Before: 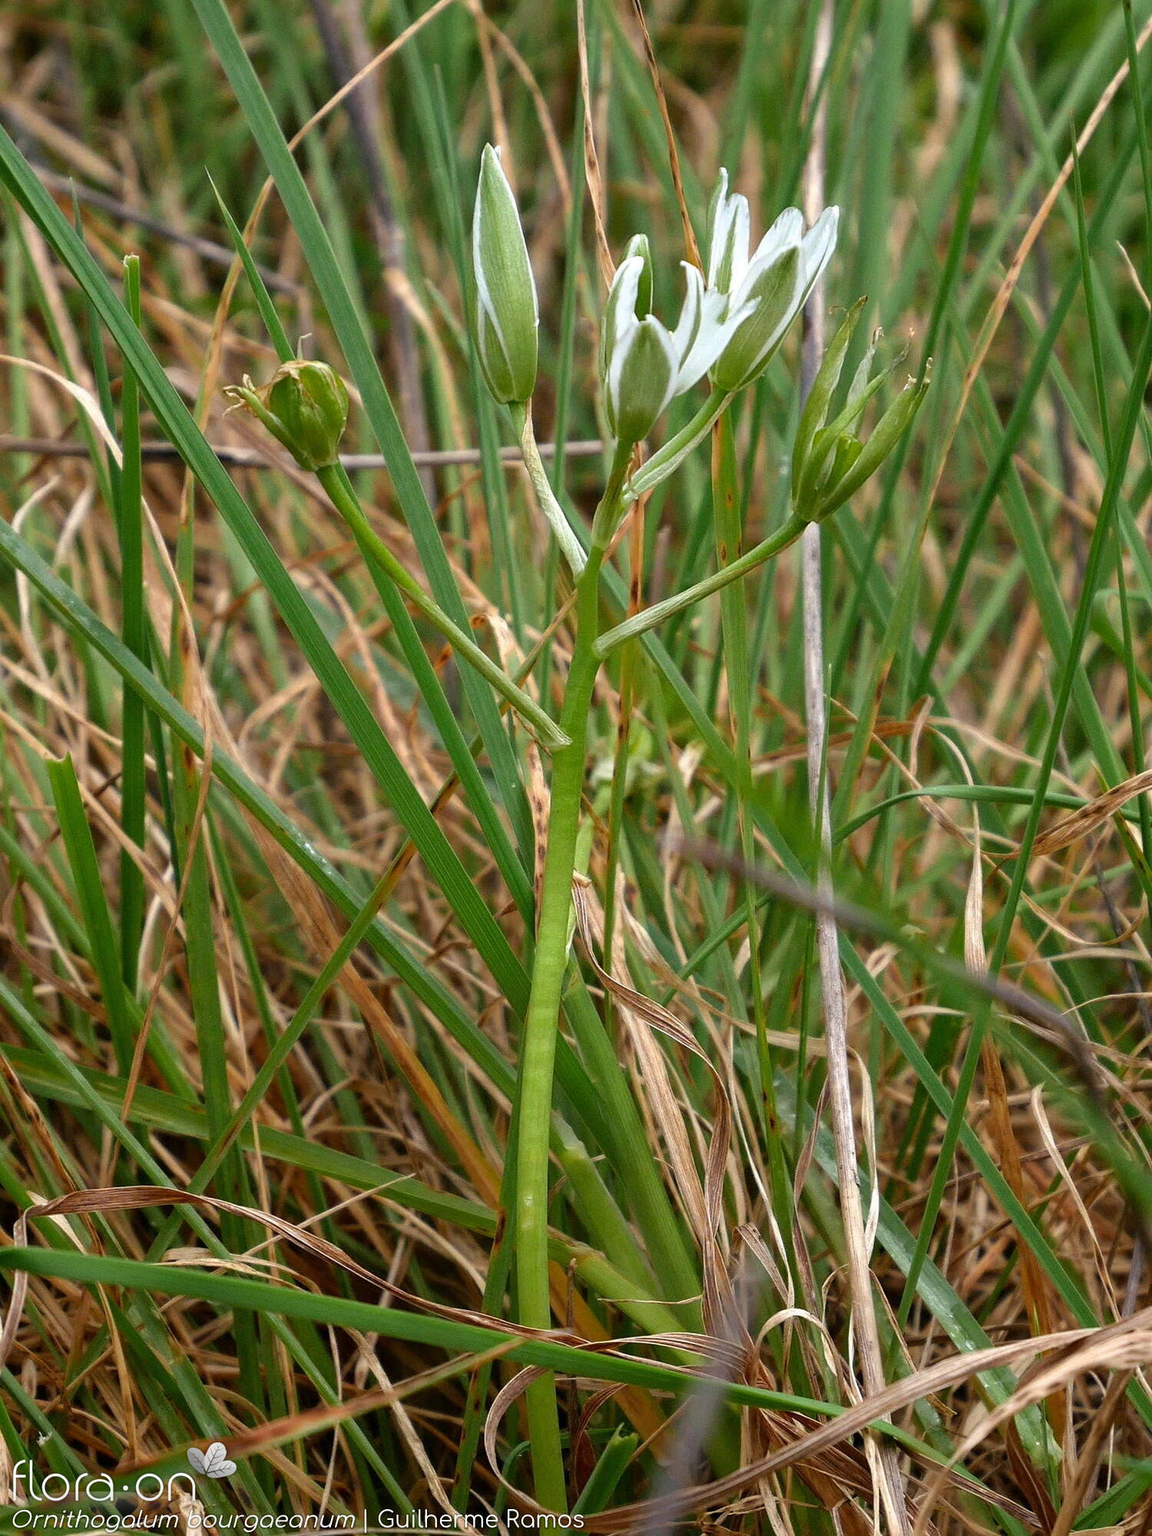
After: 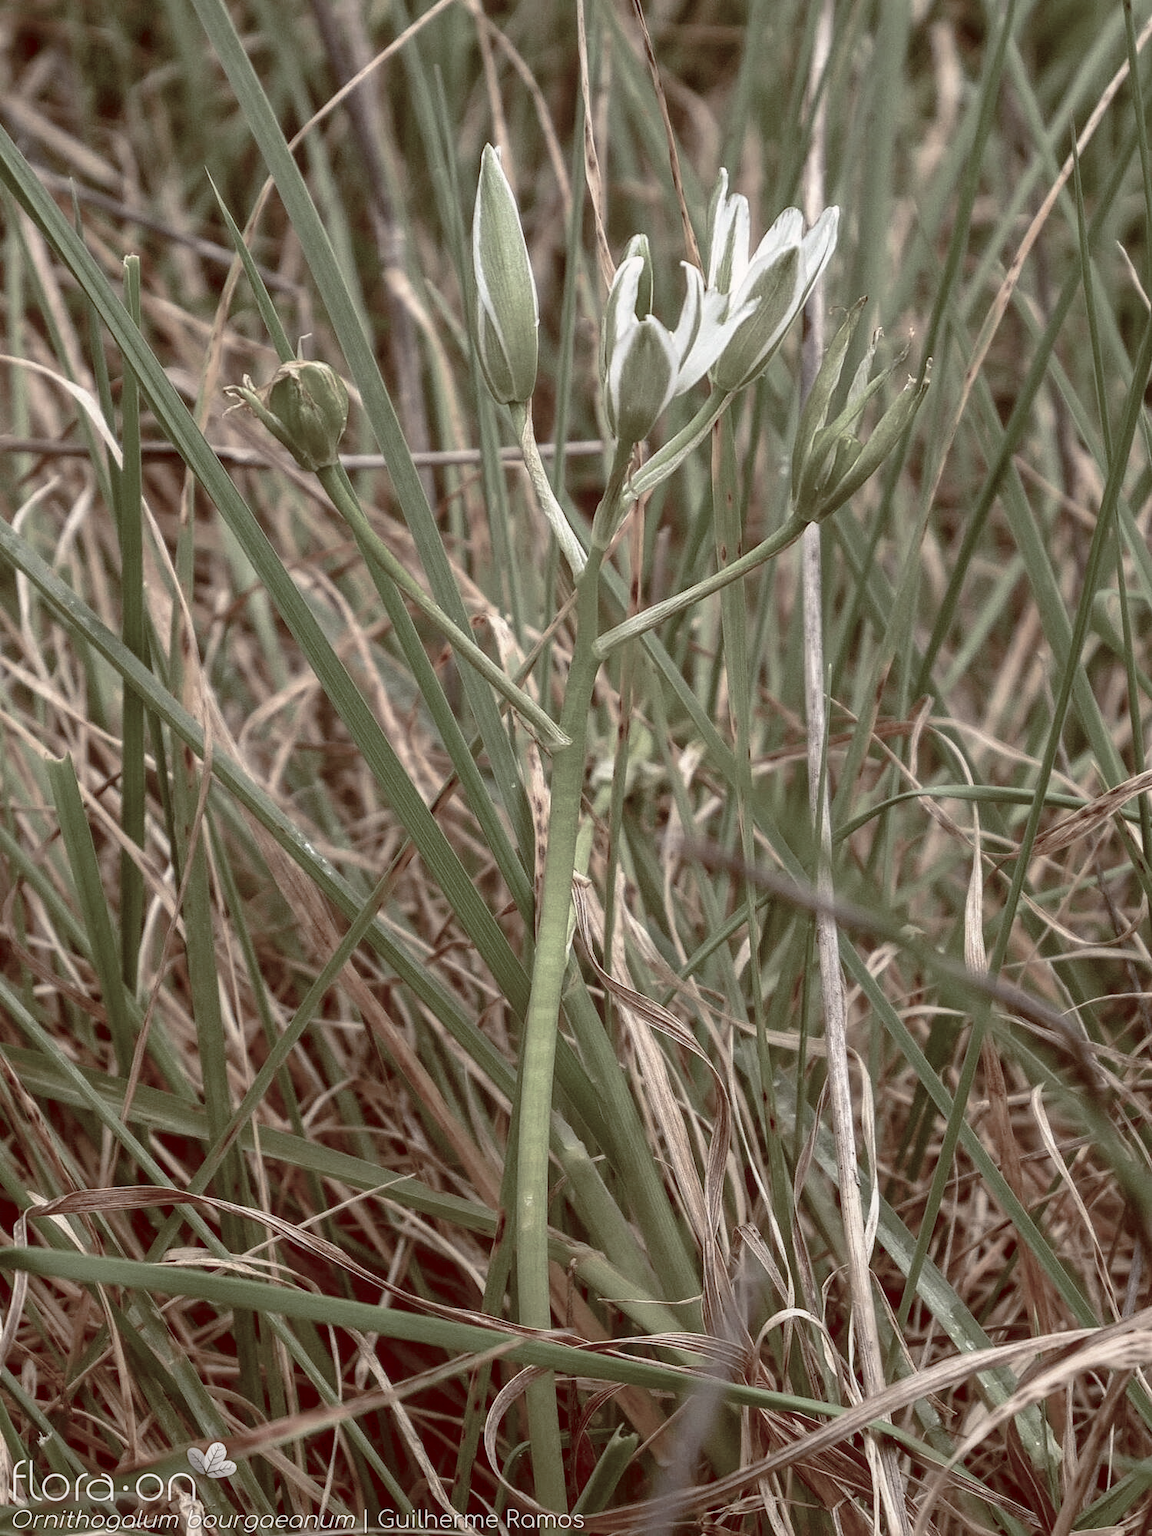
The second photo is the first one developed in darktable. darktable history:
color balance rgb: shadows lift › luminance 1%, shadows lift › chroma 0.2%, shadows lift › hue 20°, power › luminance 1%, power › chroma 0.4%, power › hue 34°, highlights gain › luminance 0.8%, highlights gain › chroma 0.4%, highlights gain › hue 44°, global offset › chroma 0.4%, global offset › hue 34°, white fulcrum 0.08 EV, linear chroma grading › shadows -7%, linear chroma grading › highlights -7%, linear chroma grading › global chroma -10%, linear chroma grading › mid-tones -8%, perceptual saturation grading › global saturation -28%, perceptual saturation grading › highlights -20%, perceptual saturation grading › mid-tones -24%, perceptual saturation grading › shadows -24%, perceptual brilliance grading › global brilliance -1%, perceptual brilliance grading › highlights -1%, perceptual brilliance grading › mid-tones -1%, perceptual brilliance grading › shadows -1%, global vibrance -17%, contrast -6%
local contrast: on, module defaults
